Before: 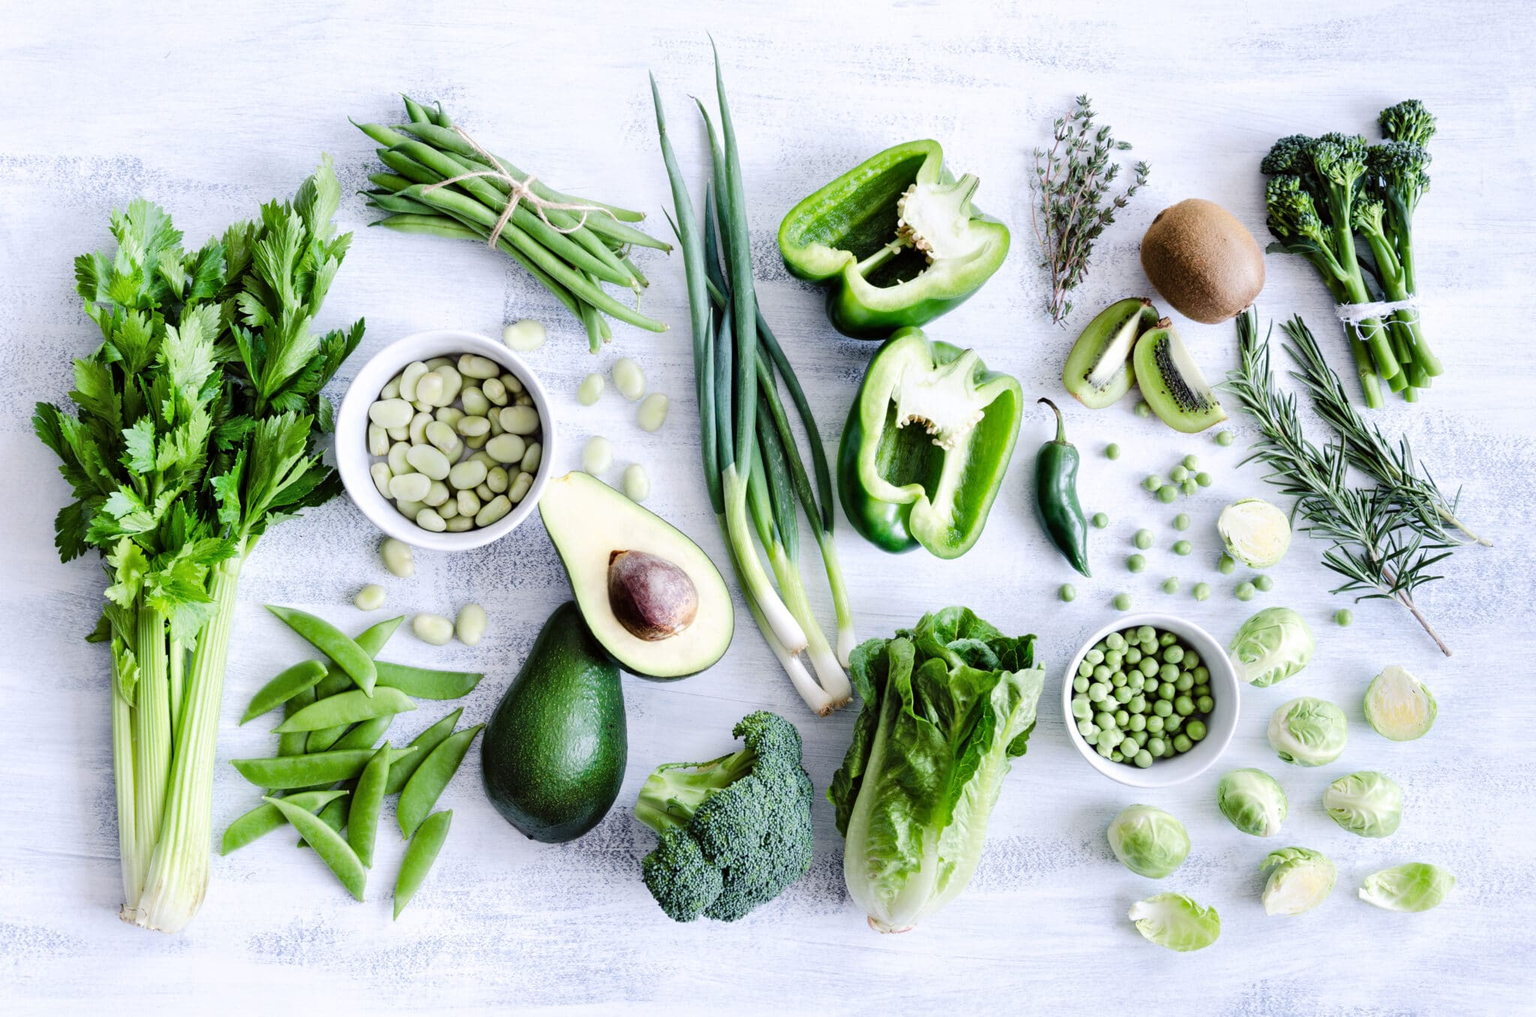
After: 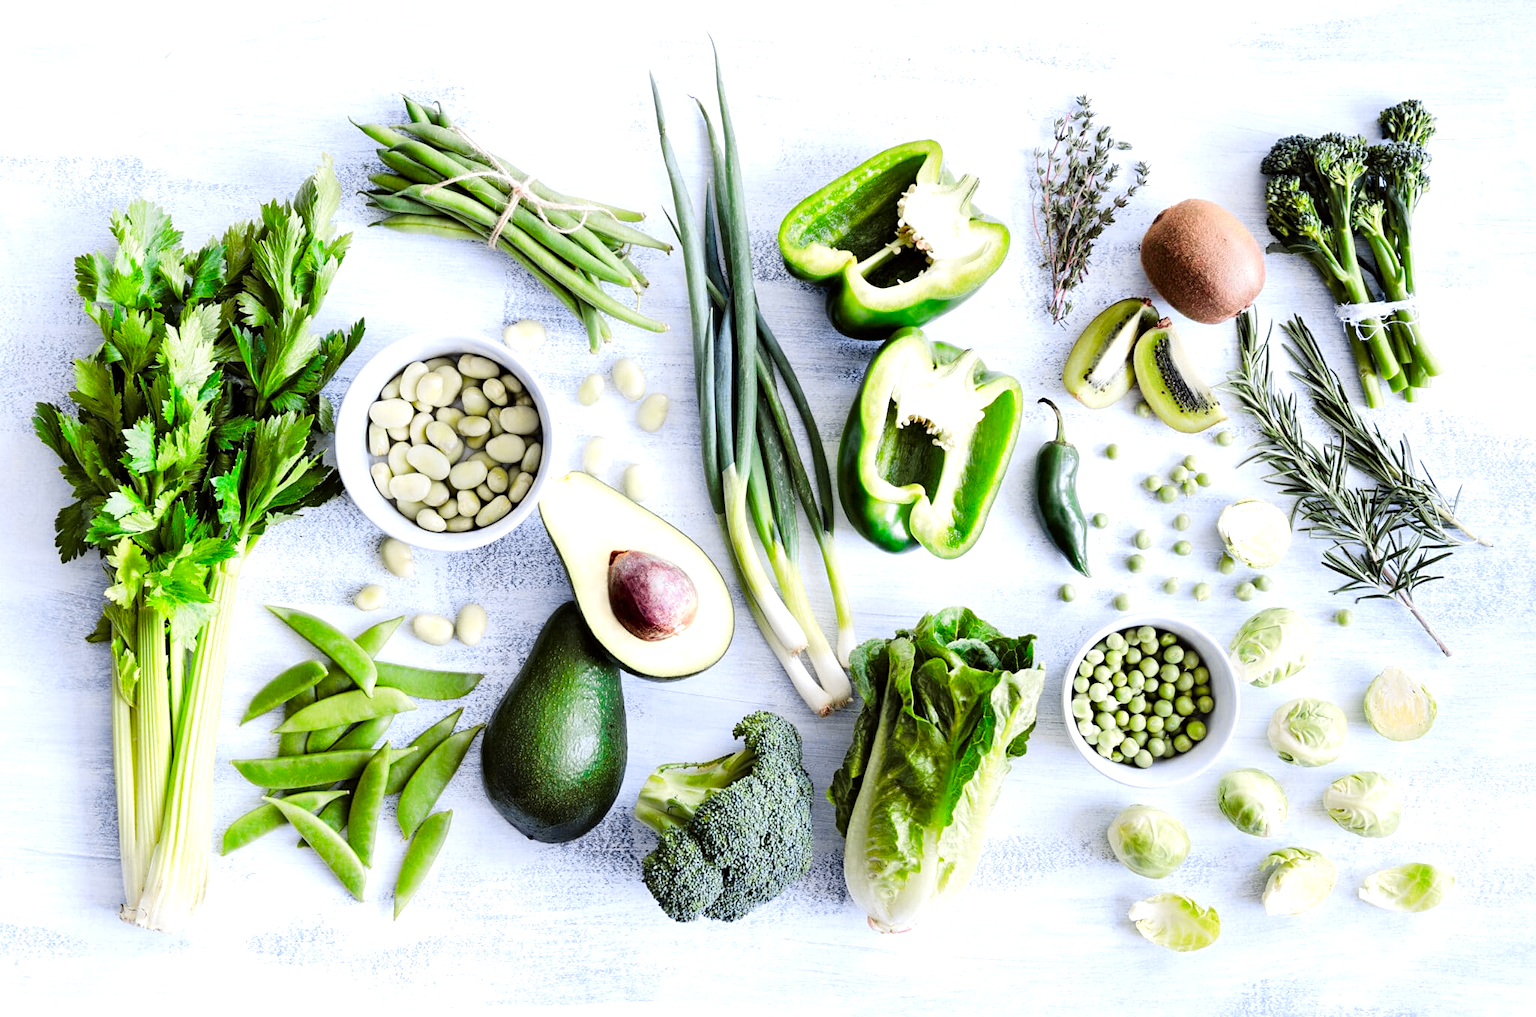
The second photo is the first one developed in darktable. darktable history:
sharpen: amount 0.21
exposure: black level correction 0.001, exposure 0.499 EV, compensate highlight preservation false
tone curve: curves: ch0 [(0, 0) (0.087, 0.054) (0.281, 0.245) (0.532, 0.514) (0.835, 0.818) (0.994, 0.955)]; ch1 [(0, 0) (0.27, 0.195) (0.406, 0.435) (0.452, 0.474) (0.495, 0.5) (0.514, 0.508) (0.537, 0.556) (0.654, 0.689) (1, 1)]; ch2 [(0, 0) (0.269, 0.299) (0.459, 0.441) (0.498, 0.499) (0.523, 0.52) (0.551, 0.549) (0.633, 0.625) (0.659, 0.681) (0.718, 0.764) (1, 1)], color space Lab, independent channels, preserve colors none
